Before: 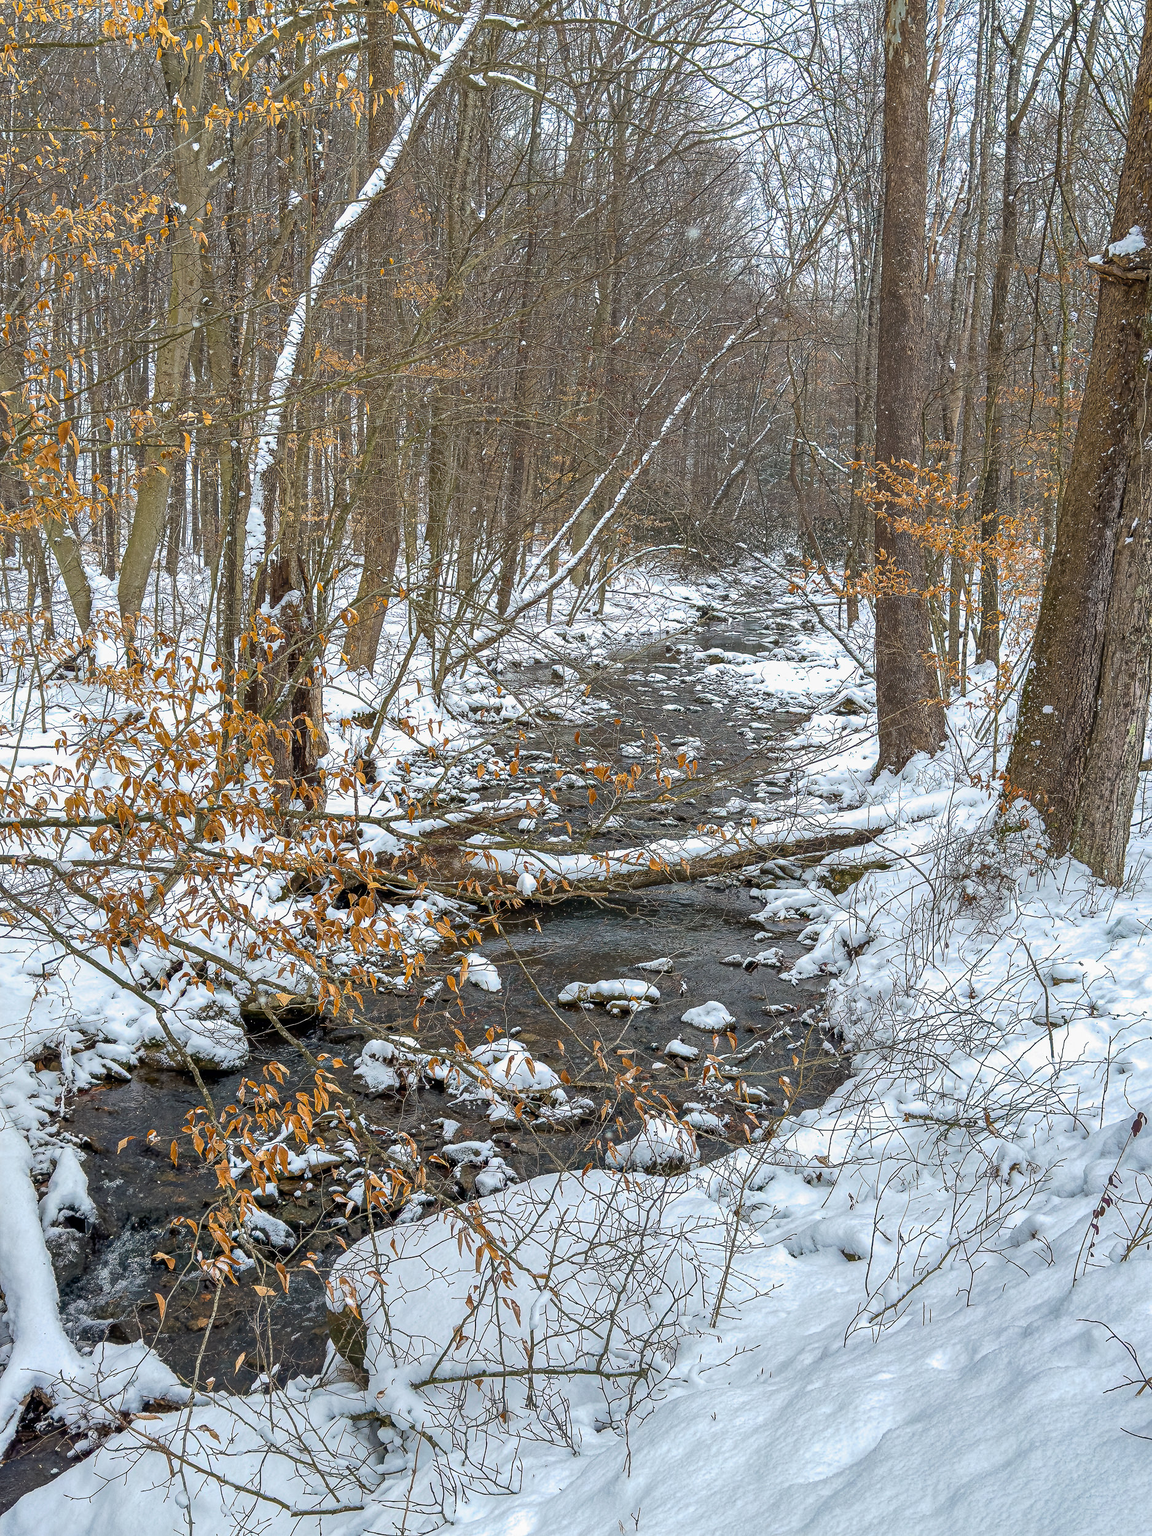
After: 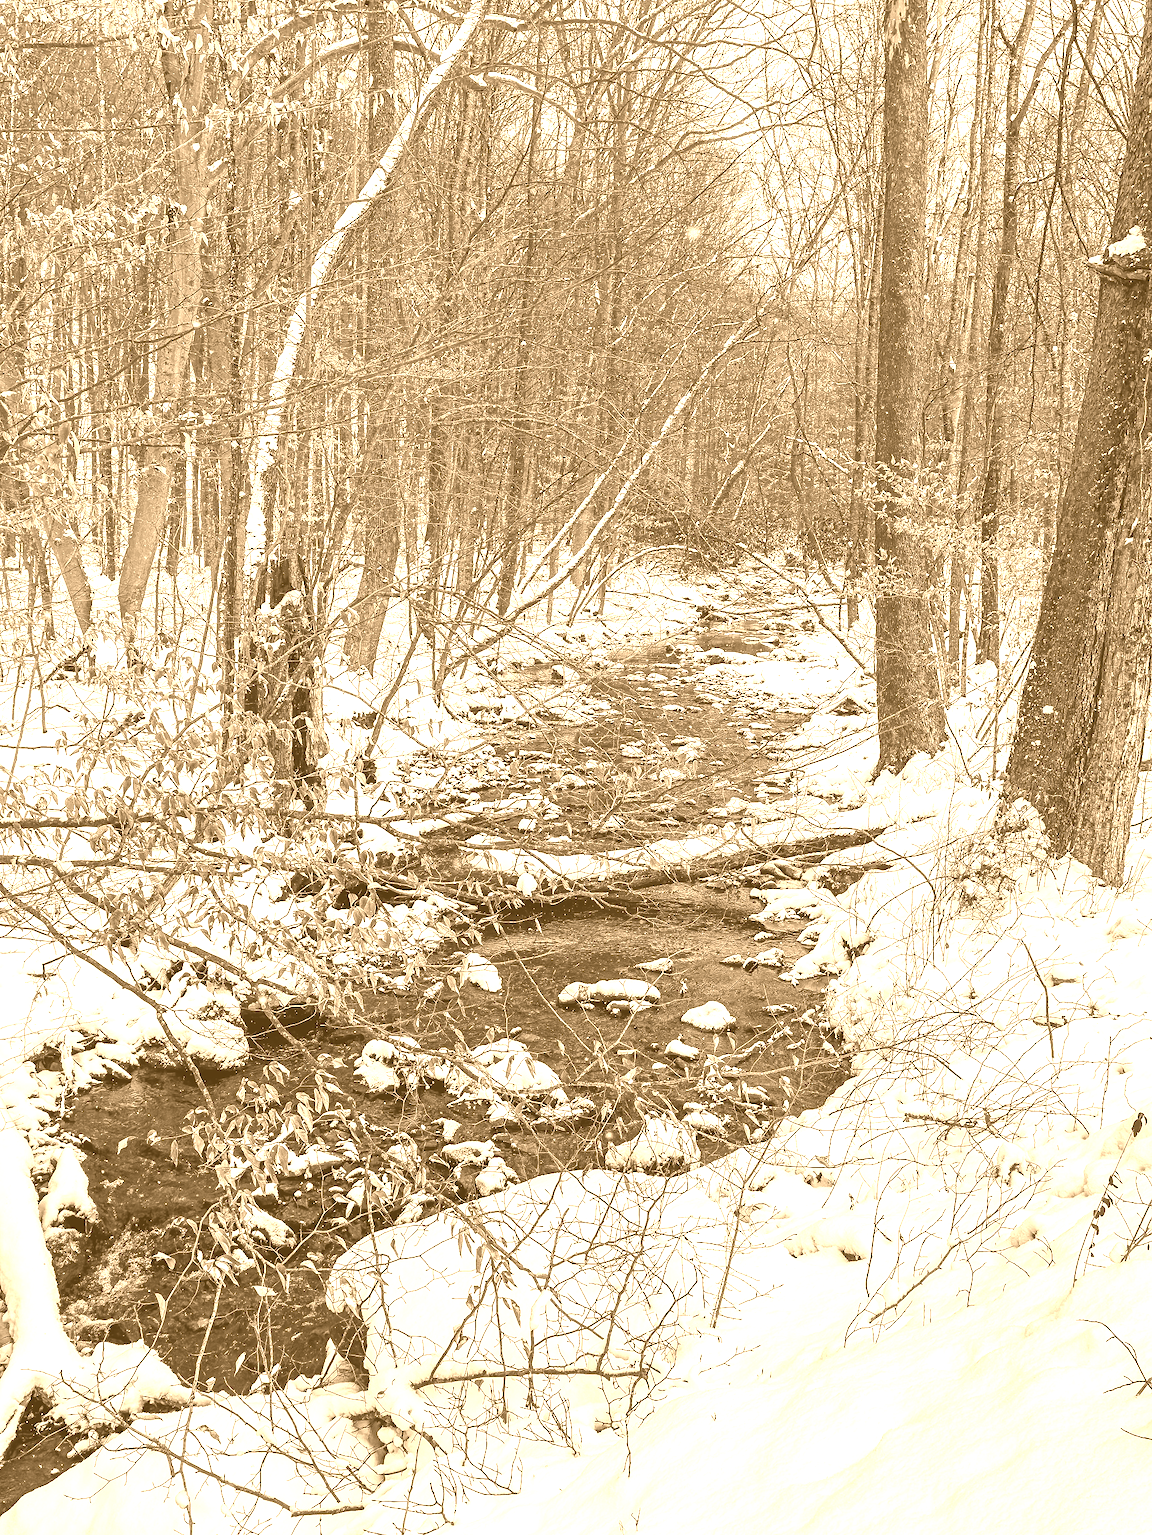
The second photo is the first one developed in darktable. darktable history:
tone curve: curves: ch0 [(0, 0) (0.137, 0.063) (0.255, 0.176) (0.502, 0.502) (0.749, 0.839) (1, 1)], color space Lab, linked channels, preserve colors none
colorize: hue 28.8°, source mix 100%
